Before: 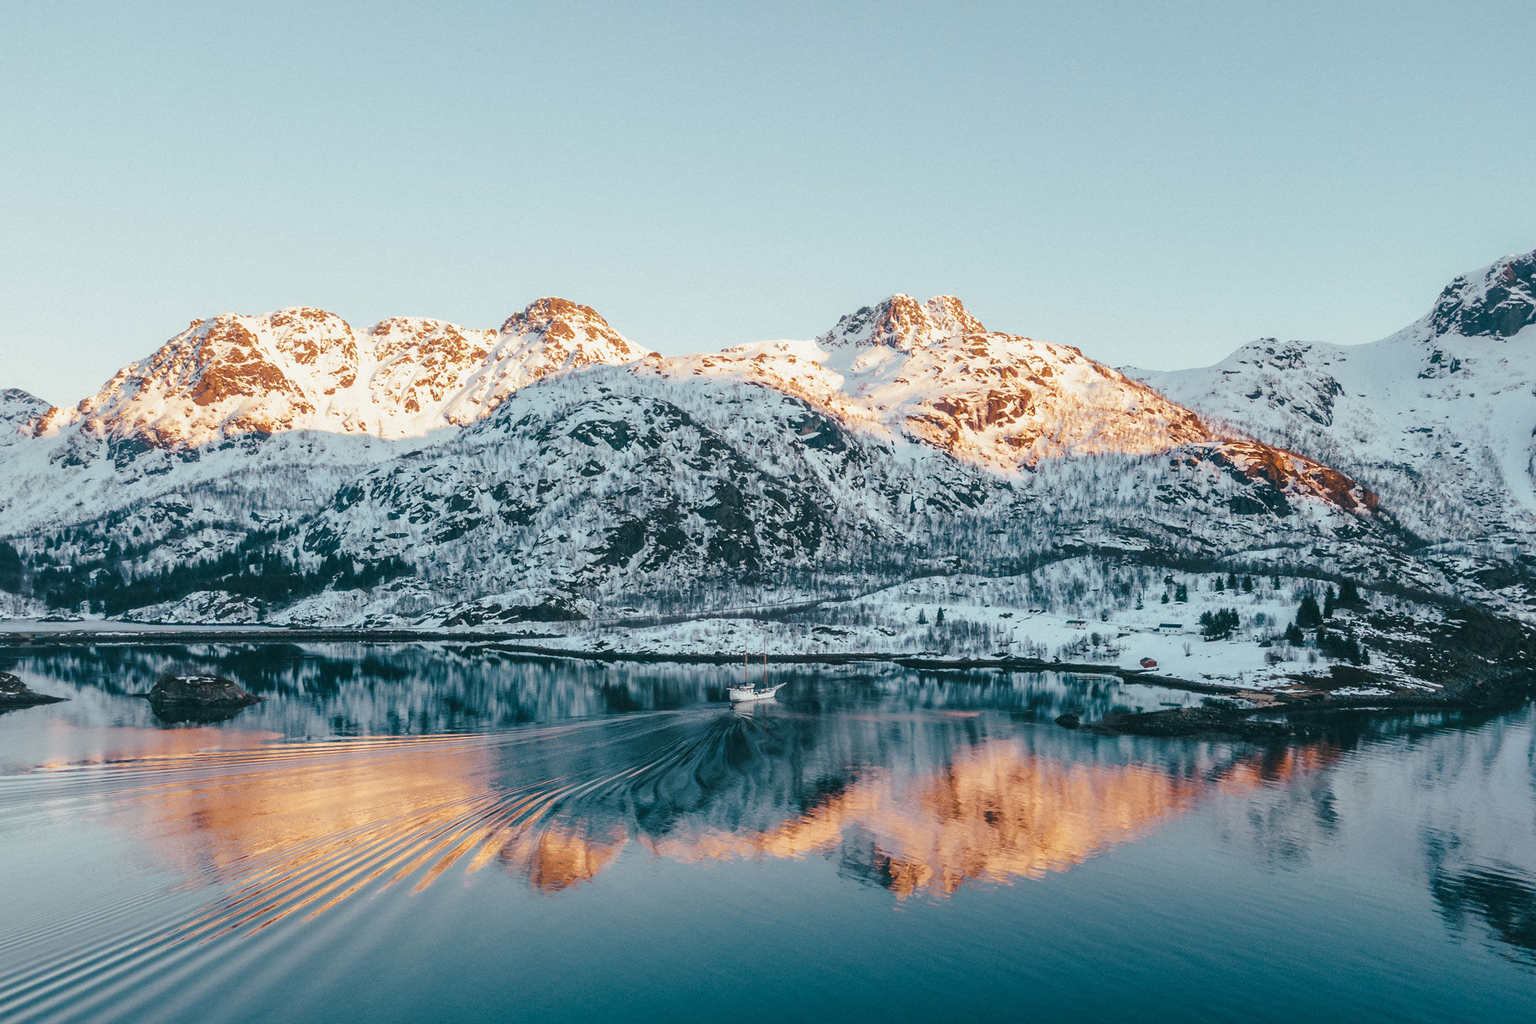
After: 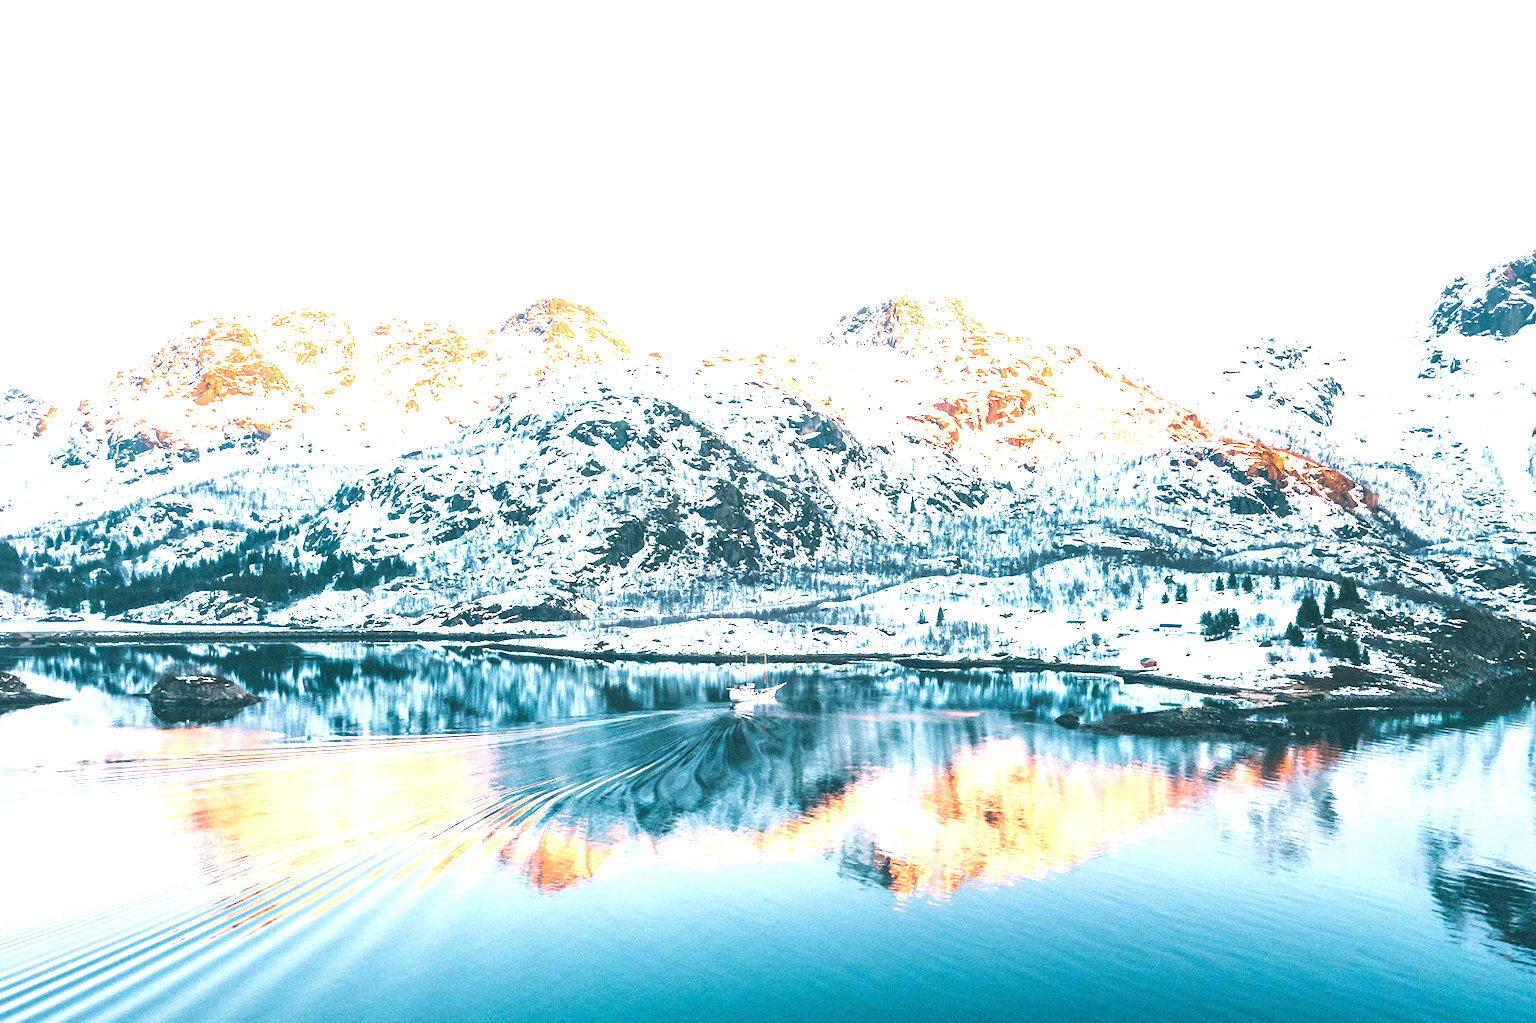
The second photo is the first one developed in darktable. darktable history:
tone equalizer: on, module defaults
exposure: black level correction 0, exposure 1.9 EV, compensate highlight preservation false
